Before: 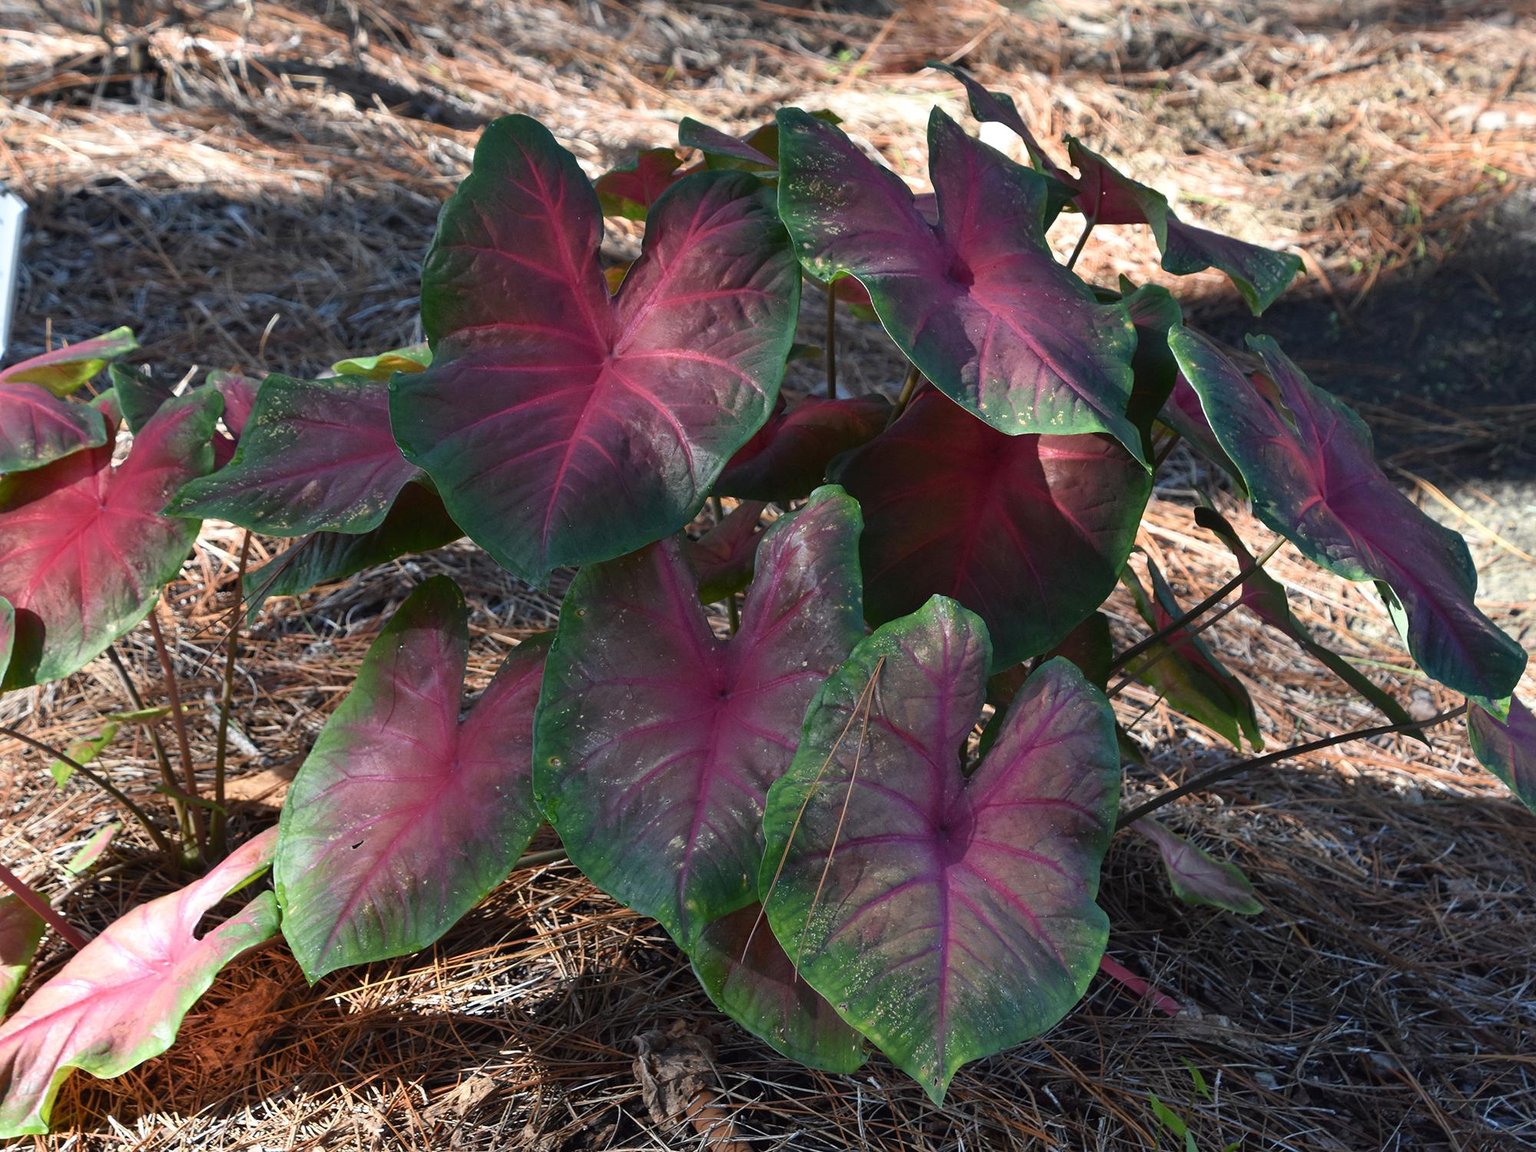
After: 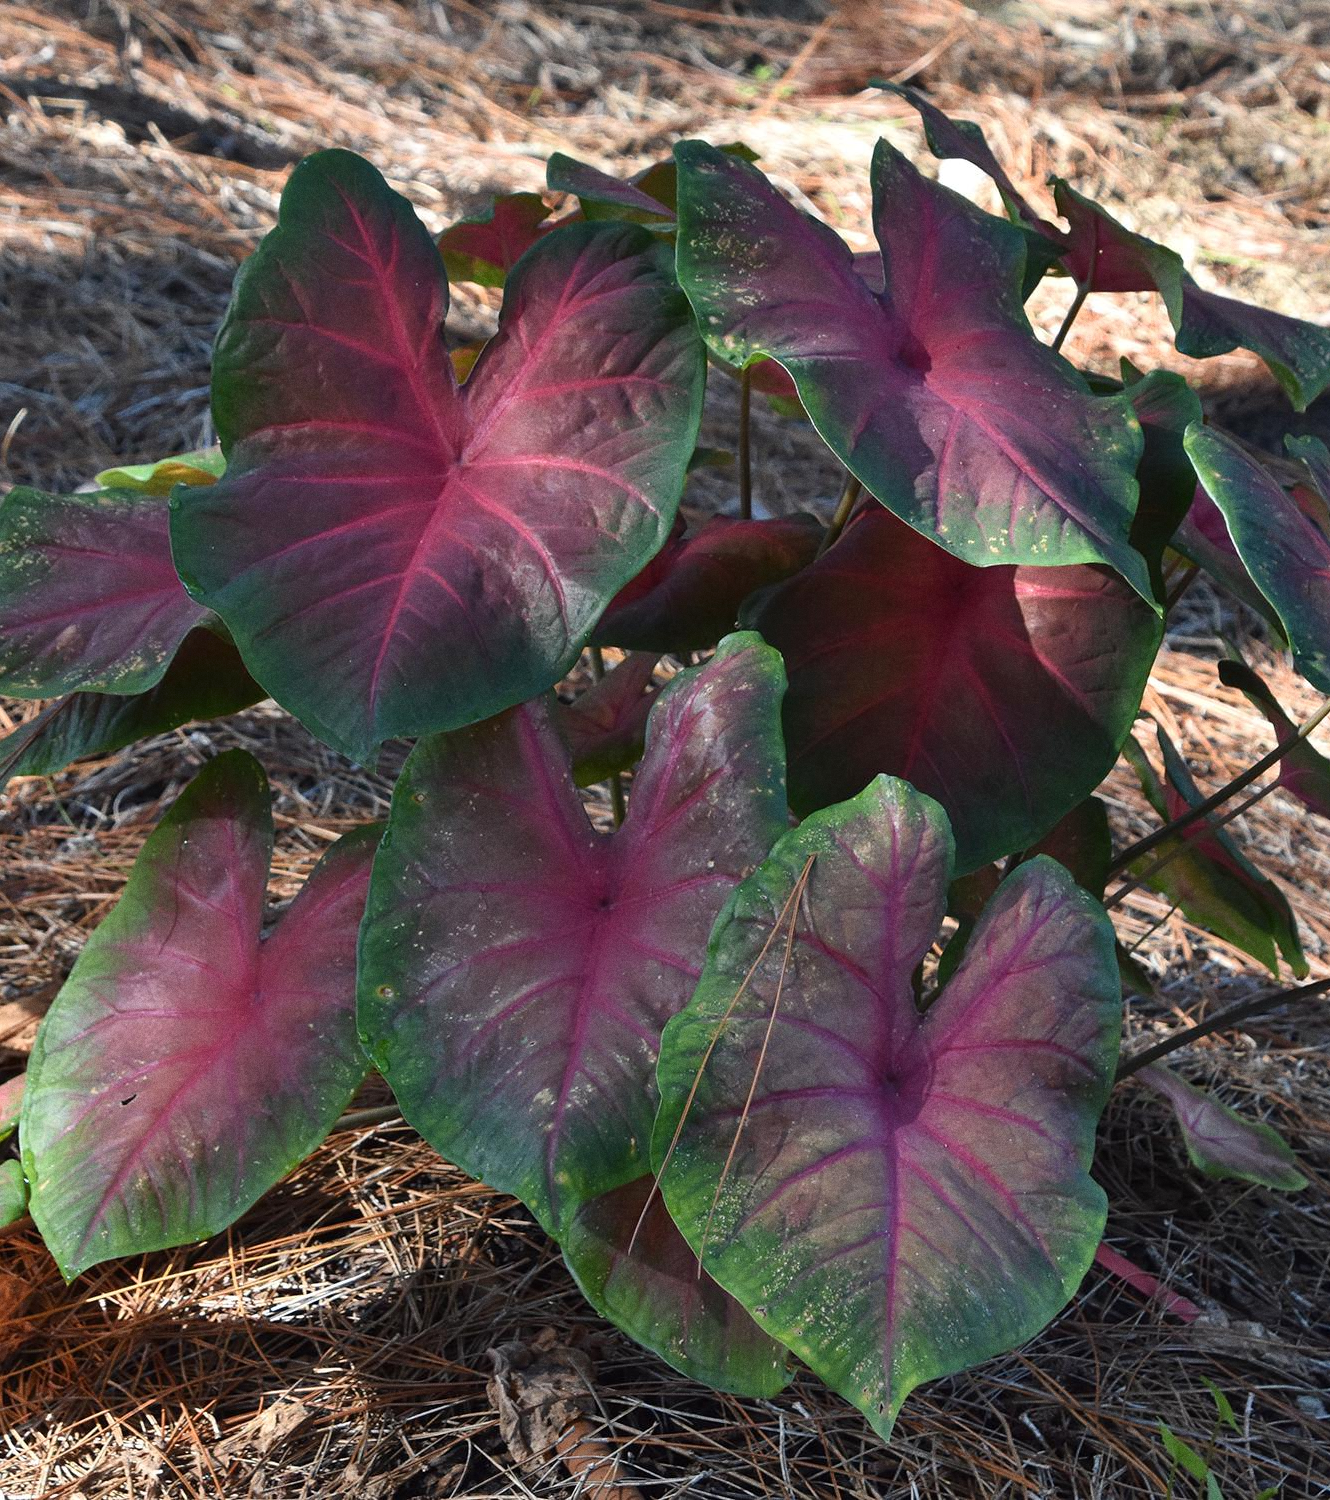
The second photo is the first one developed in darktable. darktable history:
grain: coarseness 0.09 ISO
shadows and highlights: shadows 30.86, highlights 0, soften with gaussian
crop: left 16.899%, right 16.556%
